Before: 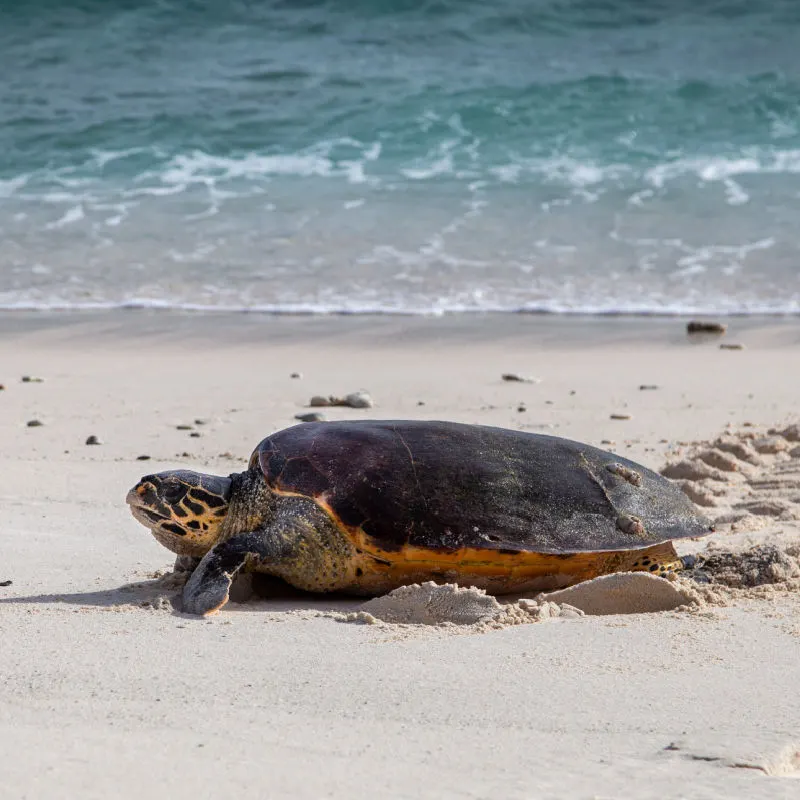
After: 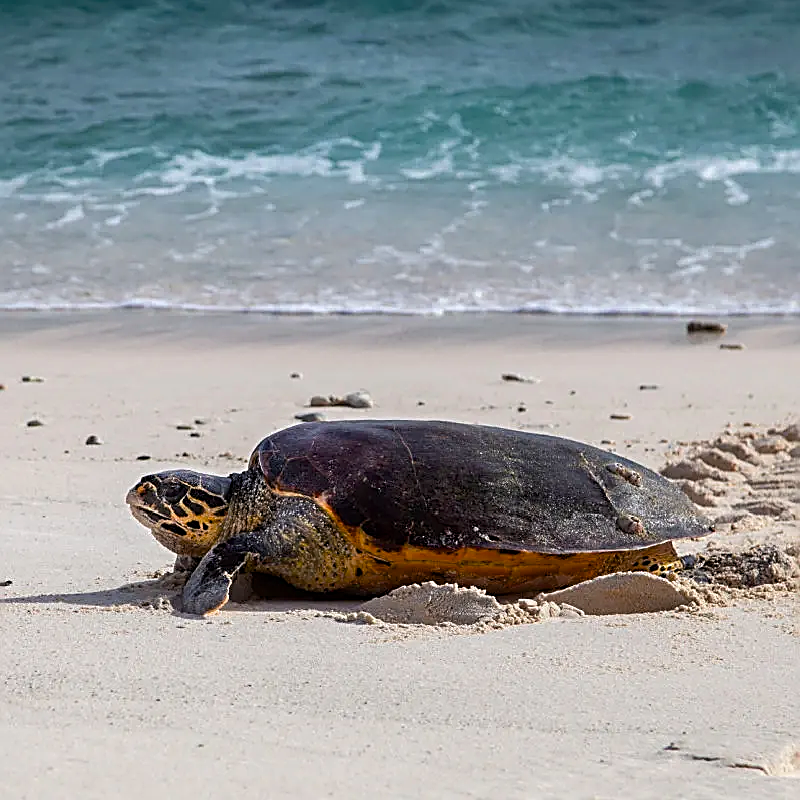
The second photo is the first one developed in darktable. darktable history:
color balance rgb: perceptual saturation grading › global saturation 17.391%, saturation formula JzAzBz (2021)
sharpen: amount 1.007
